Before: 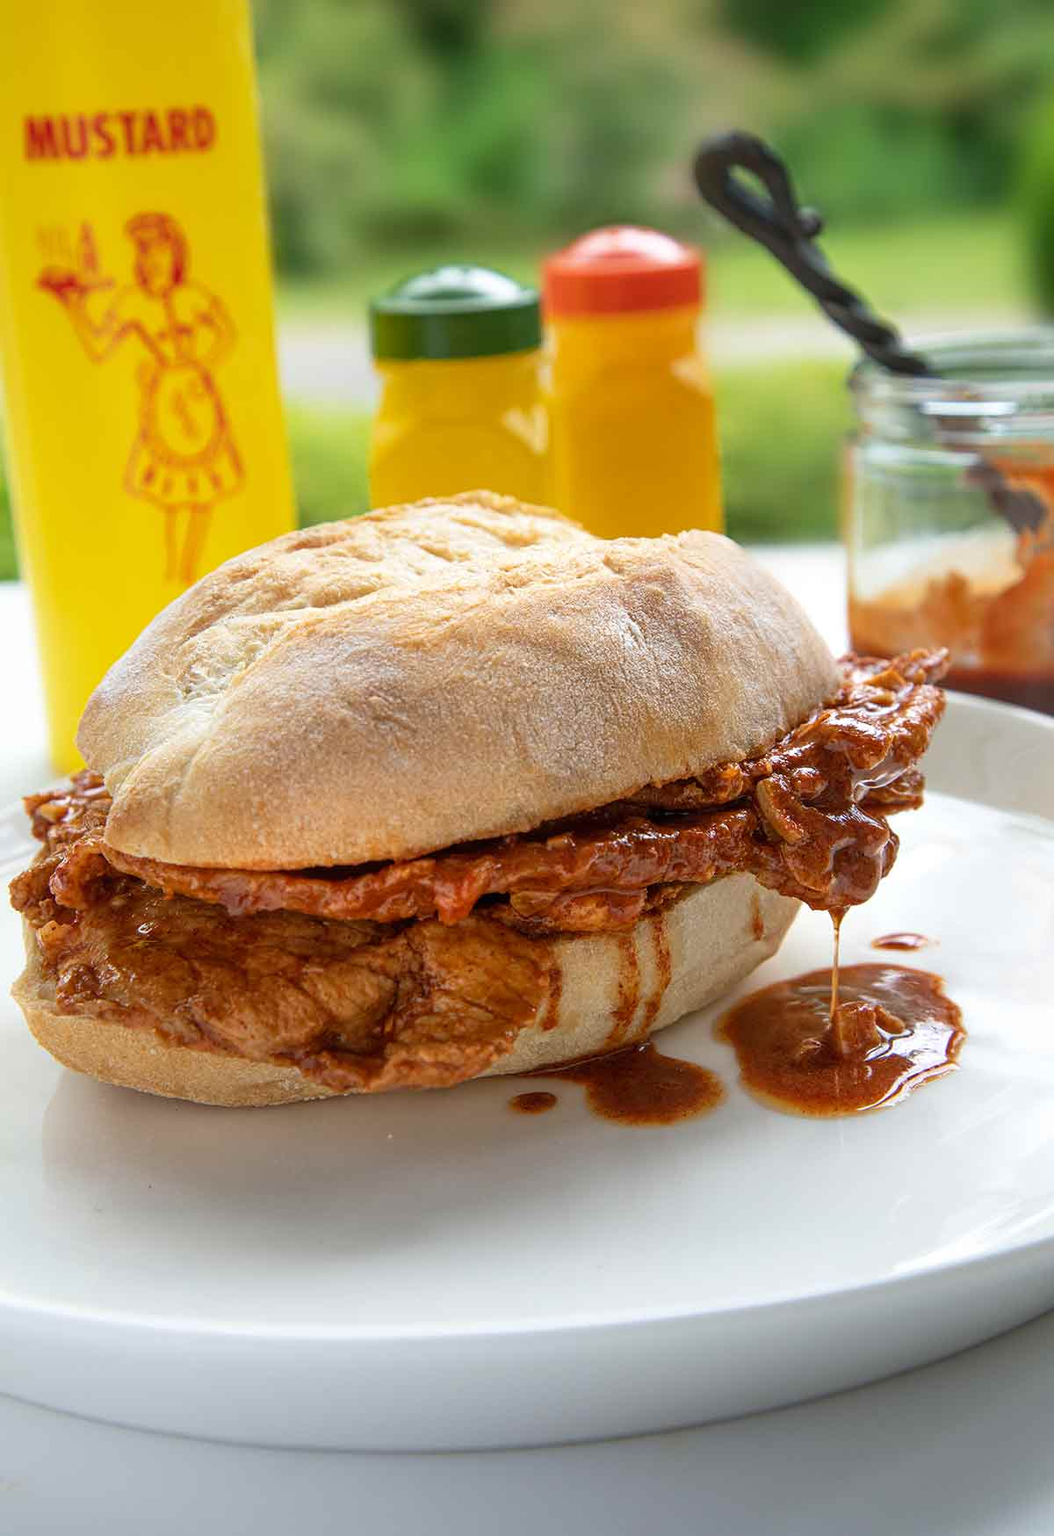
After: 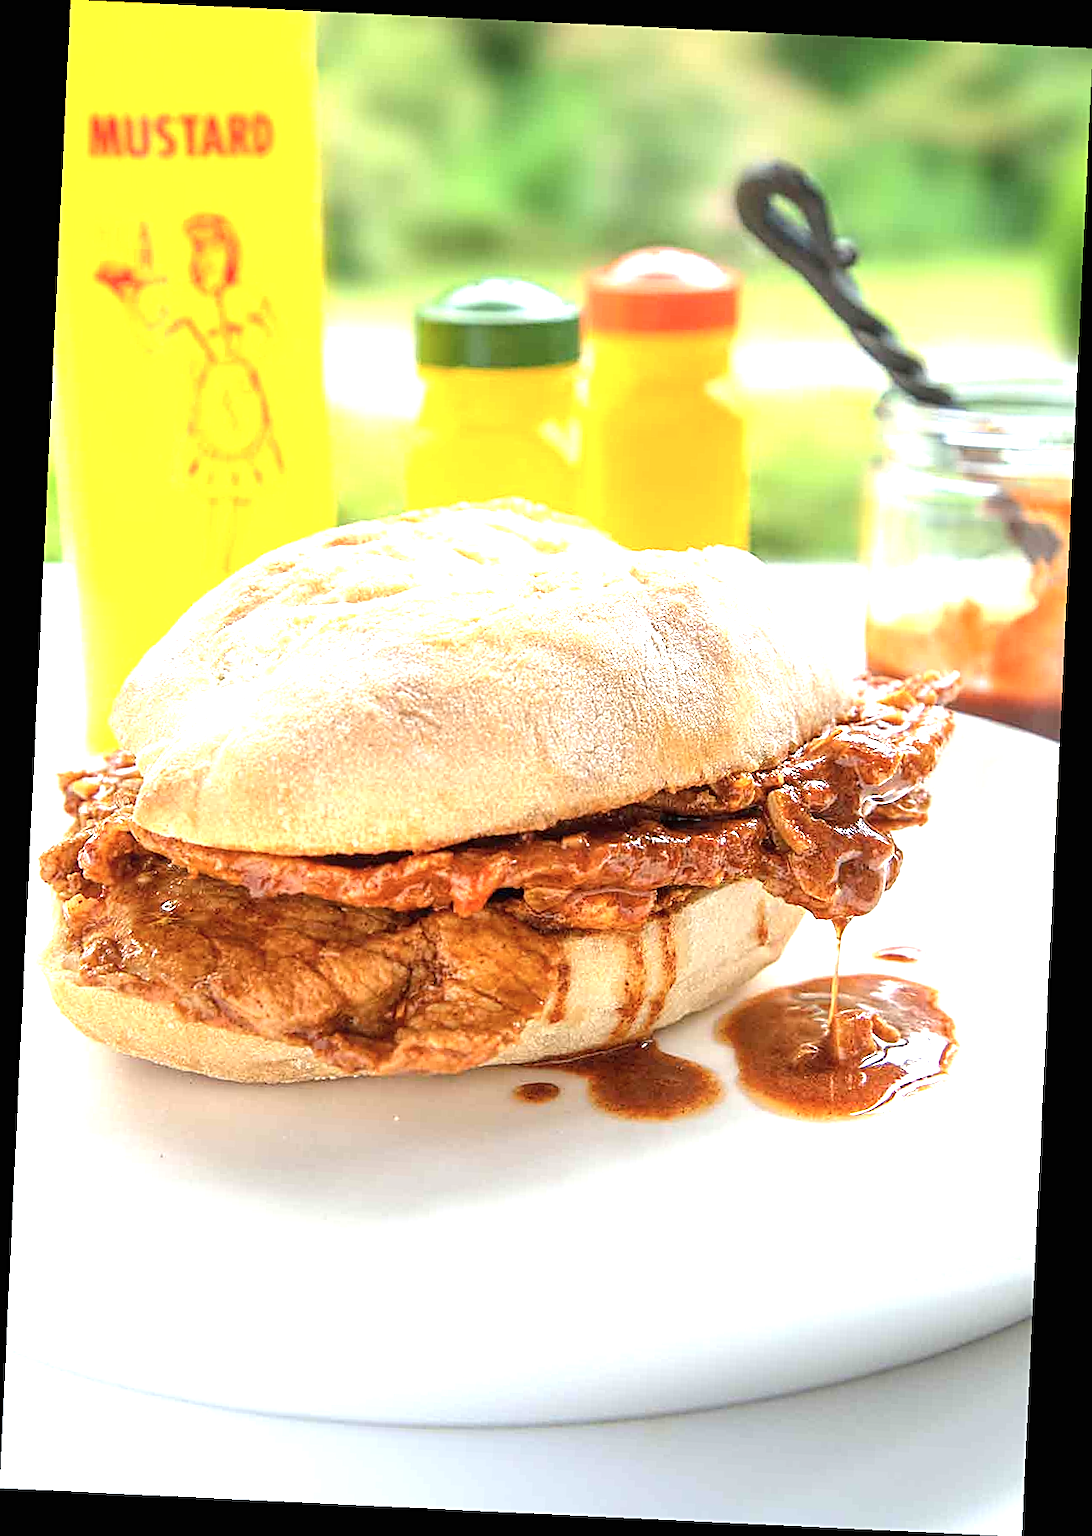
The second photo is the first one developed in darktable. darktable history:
crop and rotate: angle -2.74°
color correction: highlights a* -0.285, highlights b* -0.131
exposure: black level correction 0, exposure 1.098 EV, compensate highlight preservation false
tone curve: curves: ch0 [(0, 0) (0.541, 0.628) (0.906, 0.997)], color space Lab, independent channels, preserve colors none
sharpen: on, module defaults
